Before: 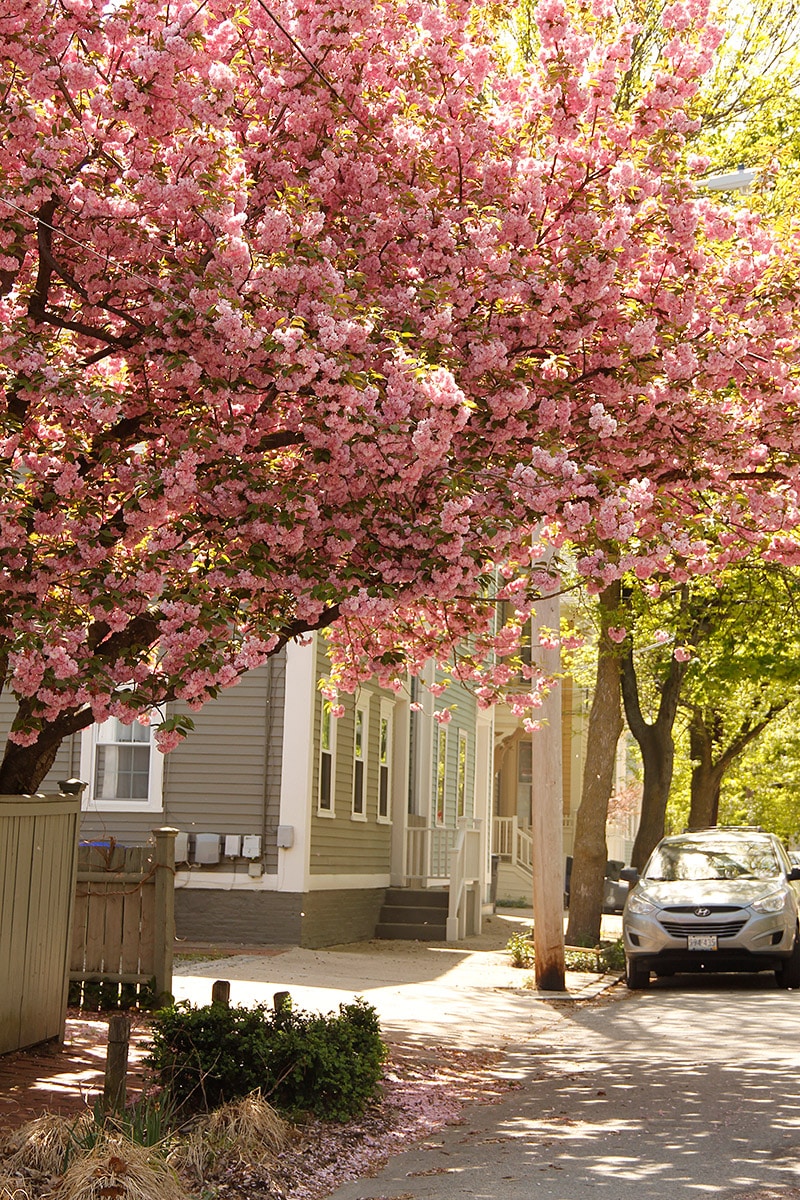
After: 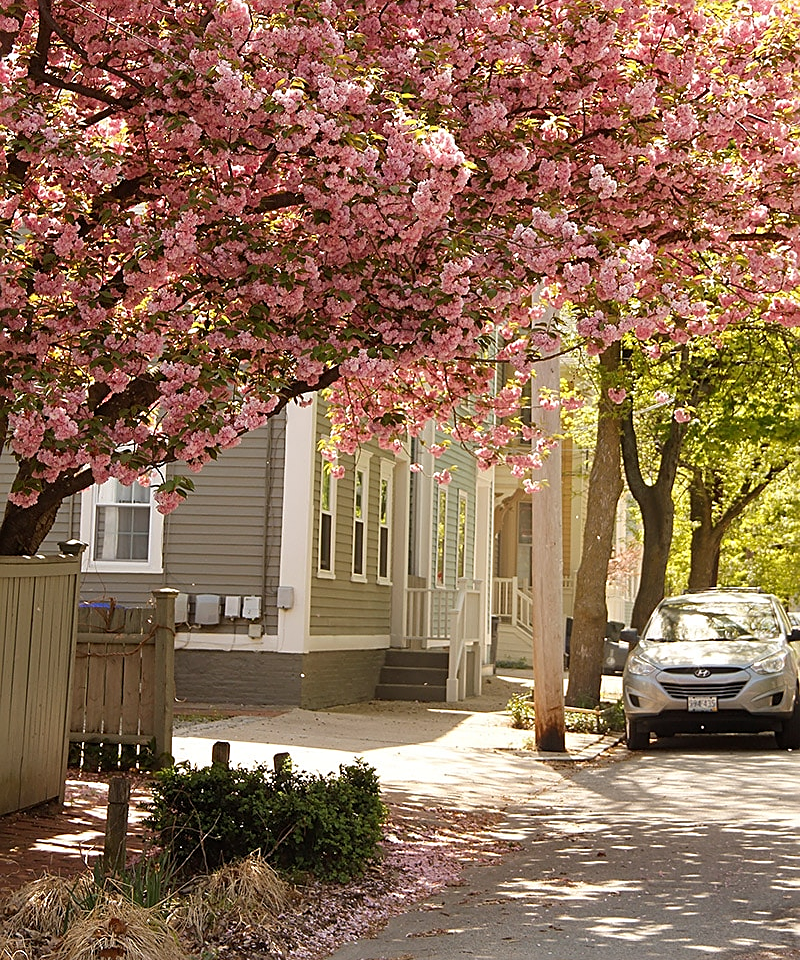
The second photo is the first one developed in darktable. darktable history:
sharpen: on, module defaults
crop and rotate: top 19.998%
